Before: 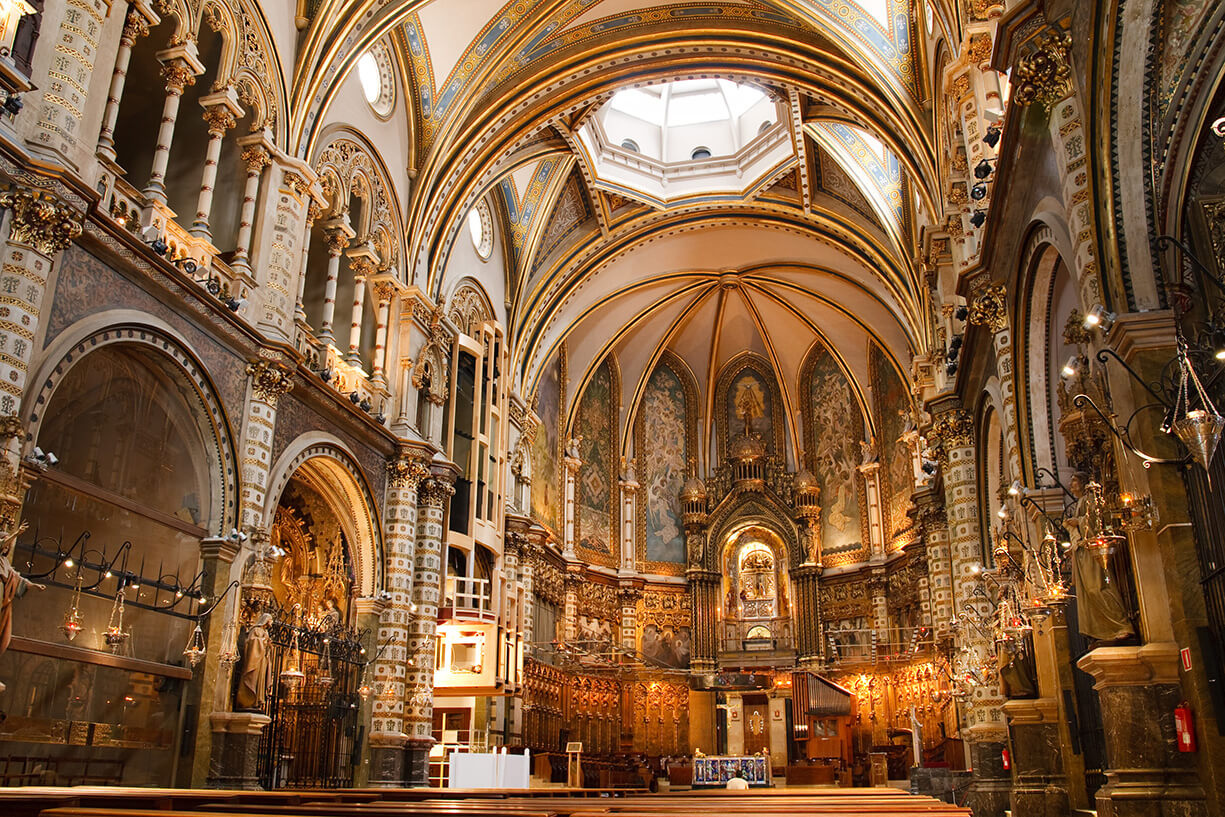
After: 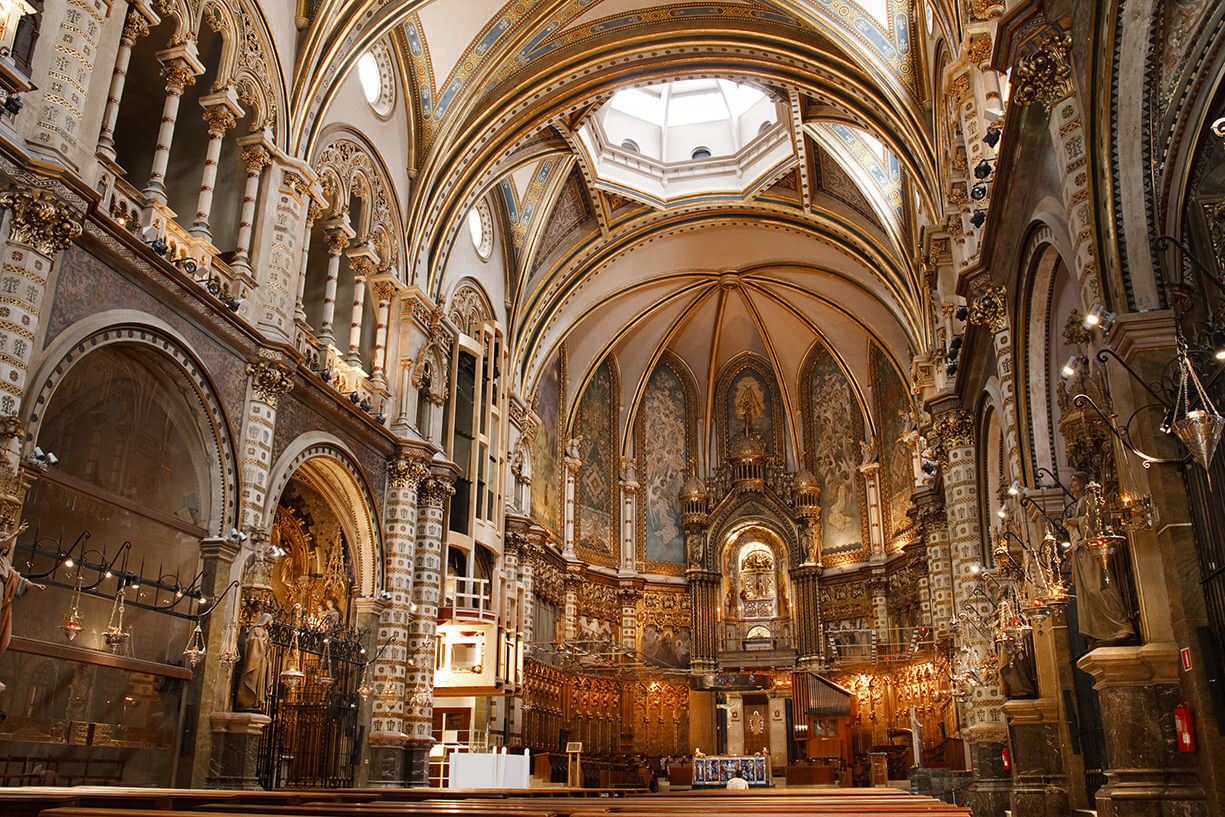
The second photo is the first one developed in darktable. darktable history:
color zones: curves: ch0 [(0, 0.5) (0.125, 0.4) (0.25, 0.5) (0.375, 0.4) (0.5, 0.4) (0.625, 0.35) (0.75, 0.35) (0.875, 0.5)]; ch1 [(0, 0.35) (0.125, 0.45) (0.25, 0.35) (0.375, 0.35) (0.5, 0.35) (0.625, 0.35) (0.75, 0.45) (0.875, 0.35)]; ch2 [(0, 0.6) (0.125, 0.5) (0.25, 0.5) (0.375, 0.6) (0.5, 0.6) (0.625, 0.5) (0.75, 0.5) (0.875, 0.5)]
